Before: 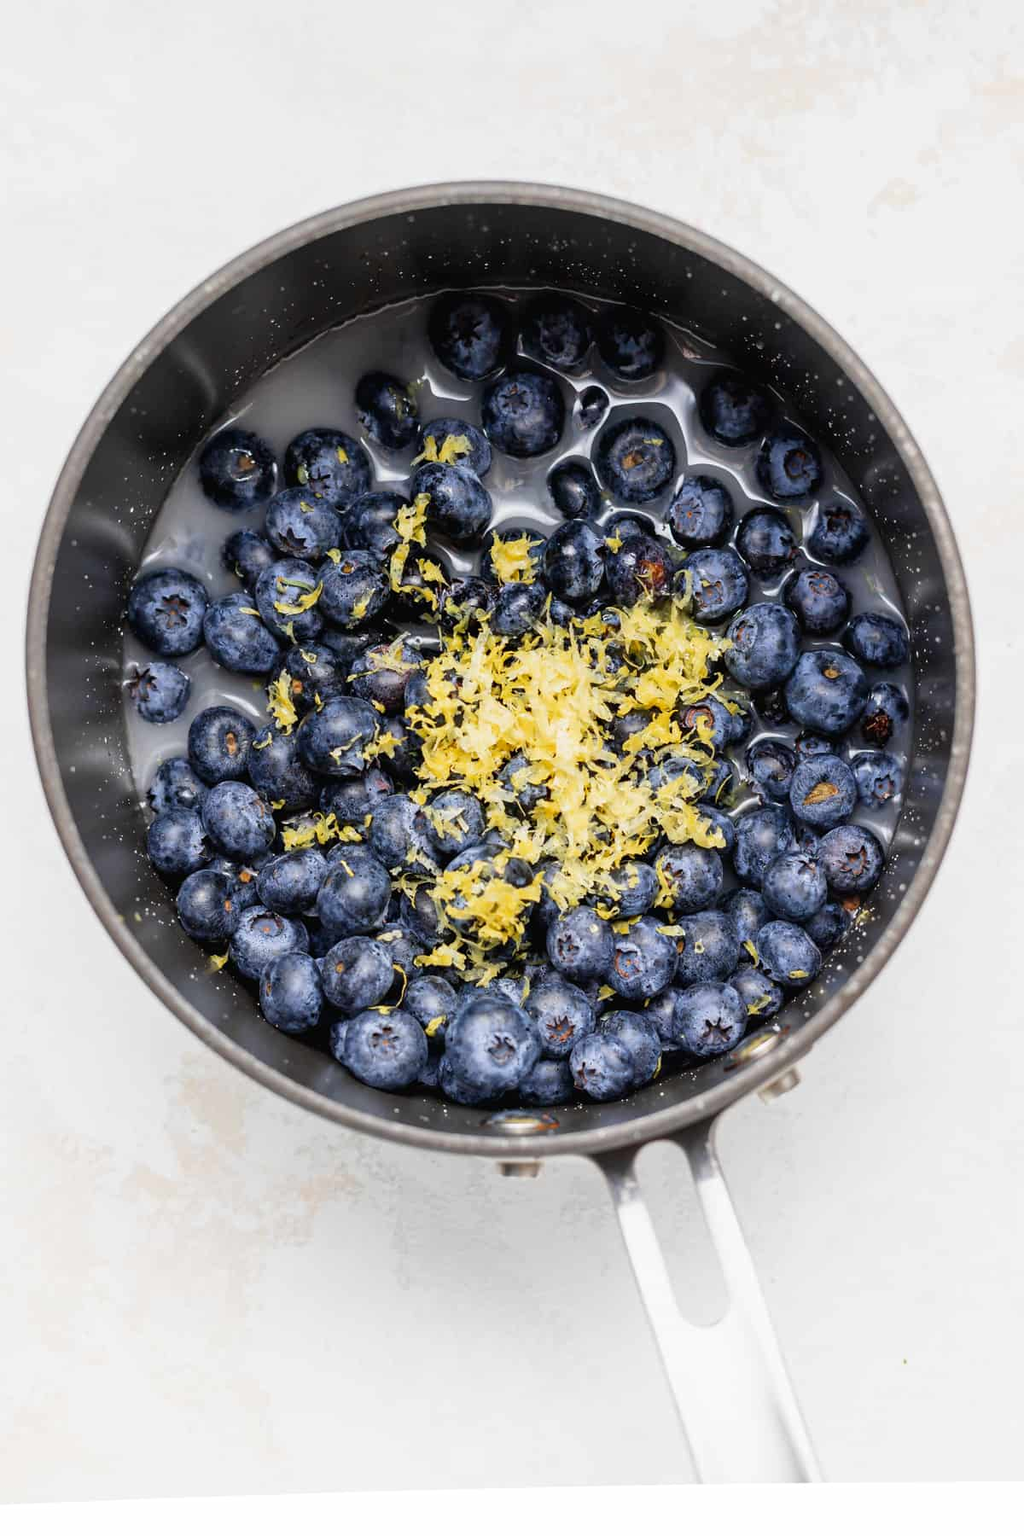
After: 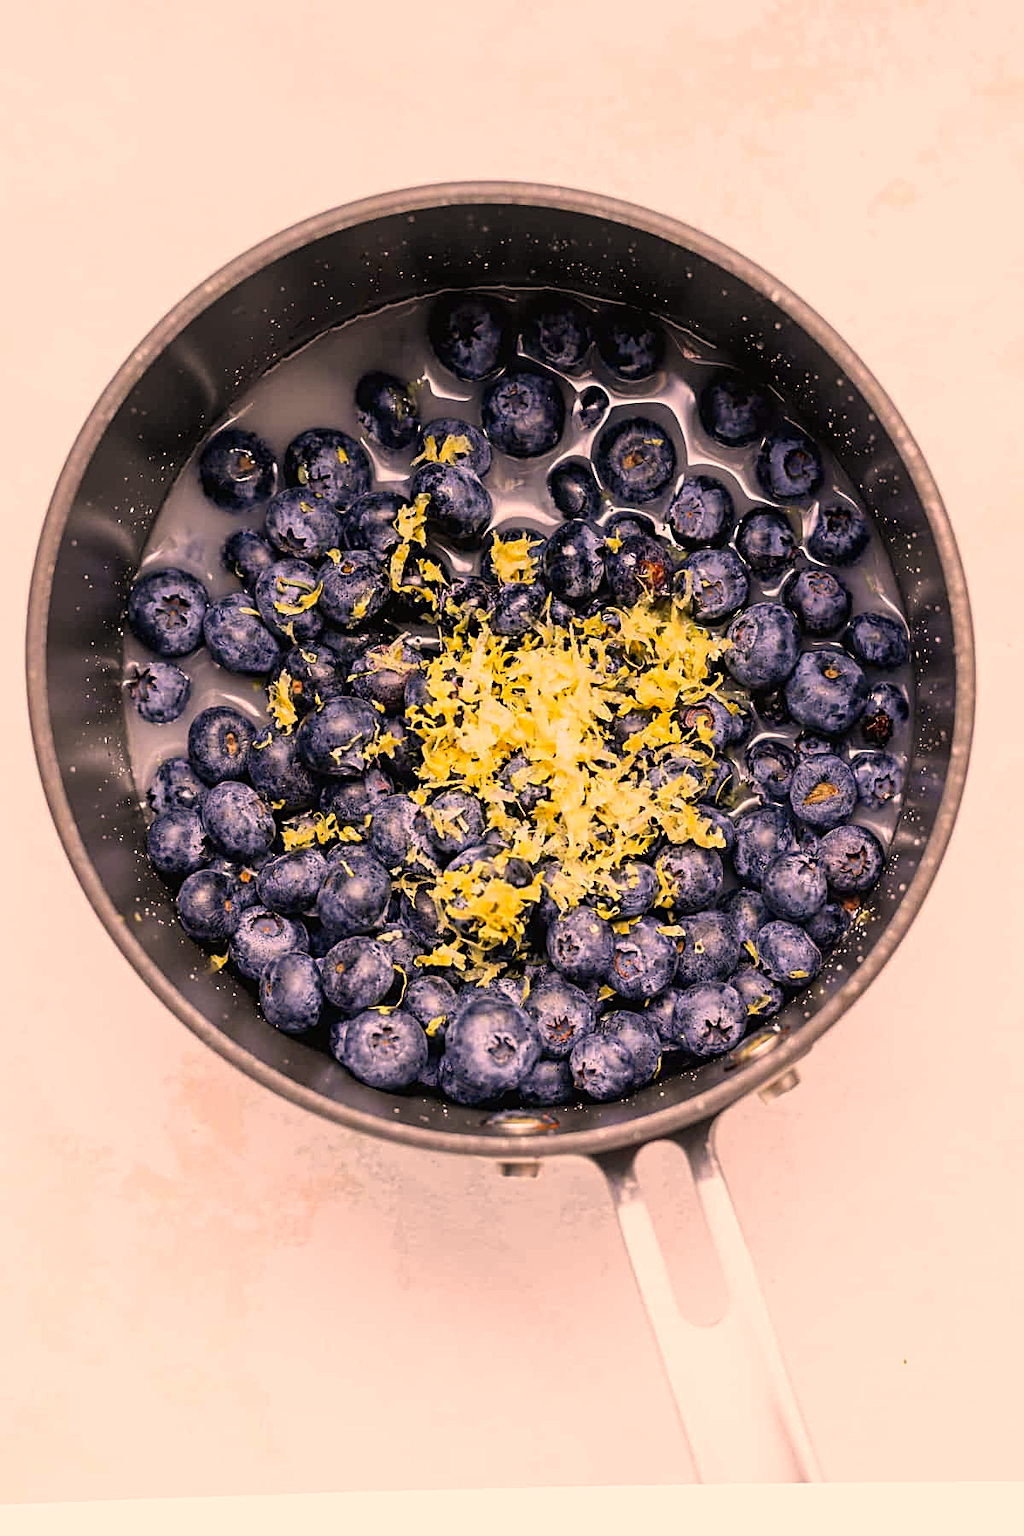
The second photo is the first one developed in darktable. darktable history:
sharpen: radius 2.767
color correction: highlights a* 21.16, highlights b* 19.61
